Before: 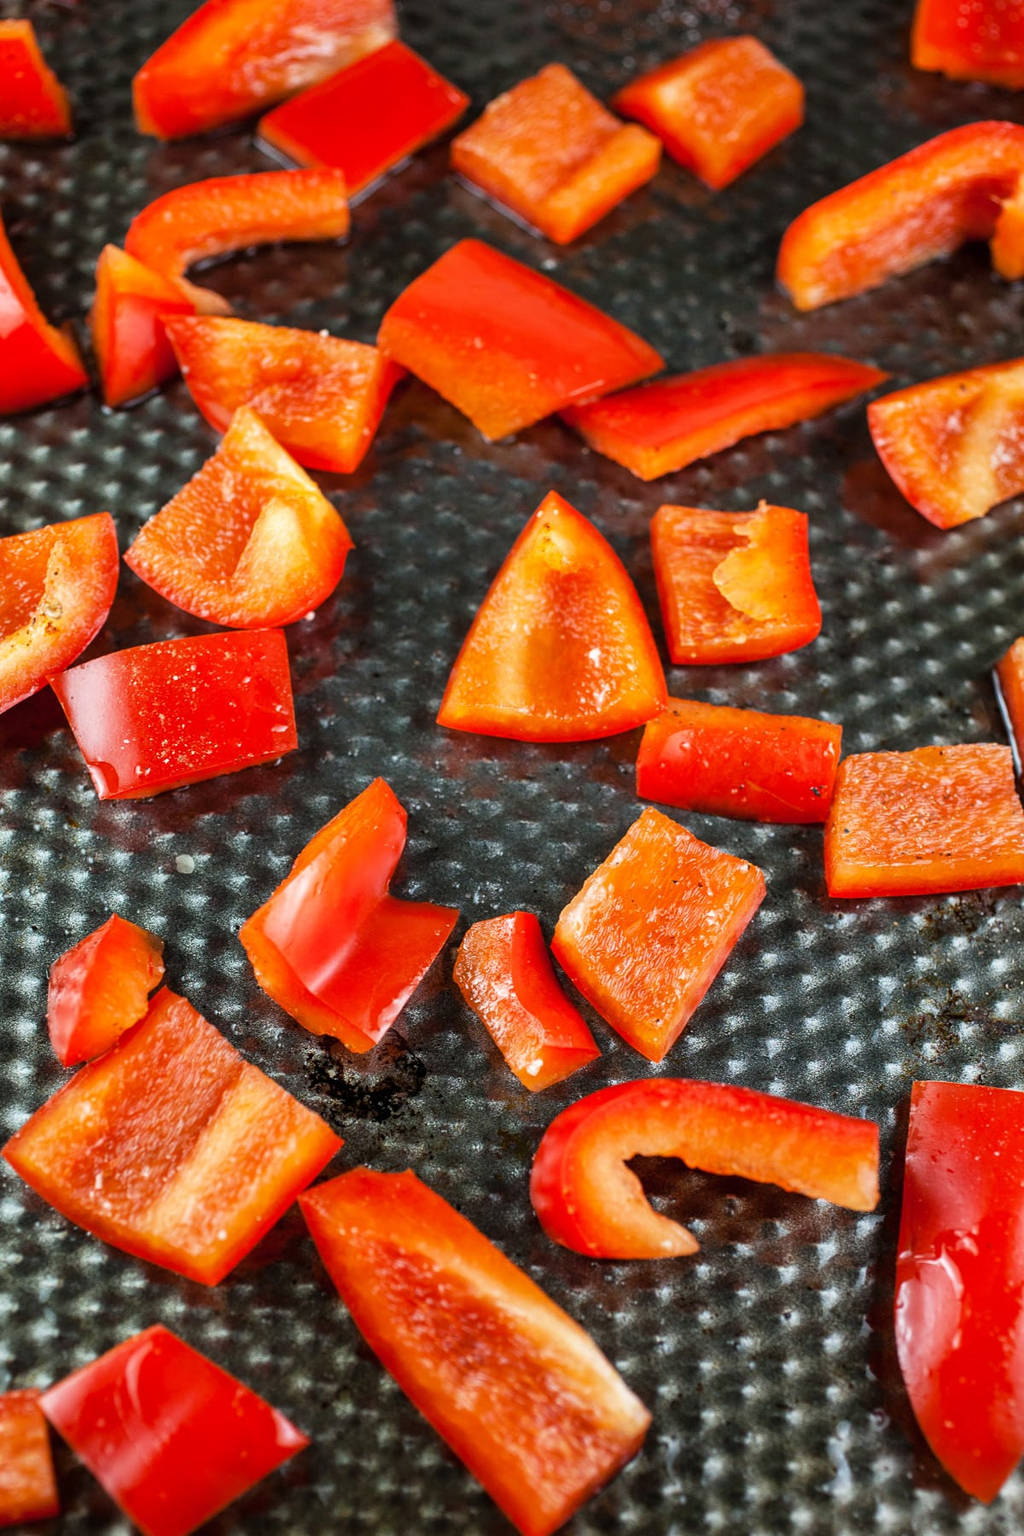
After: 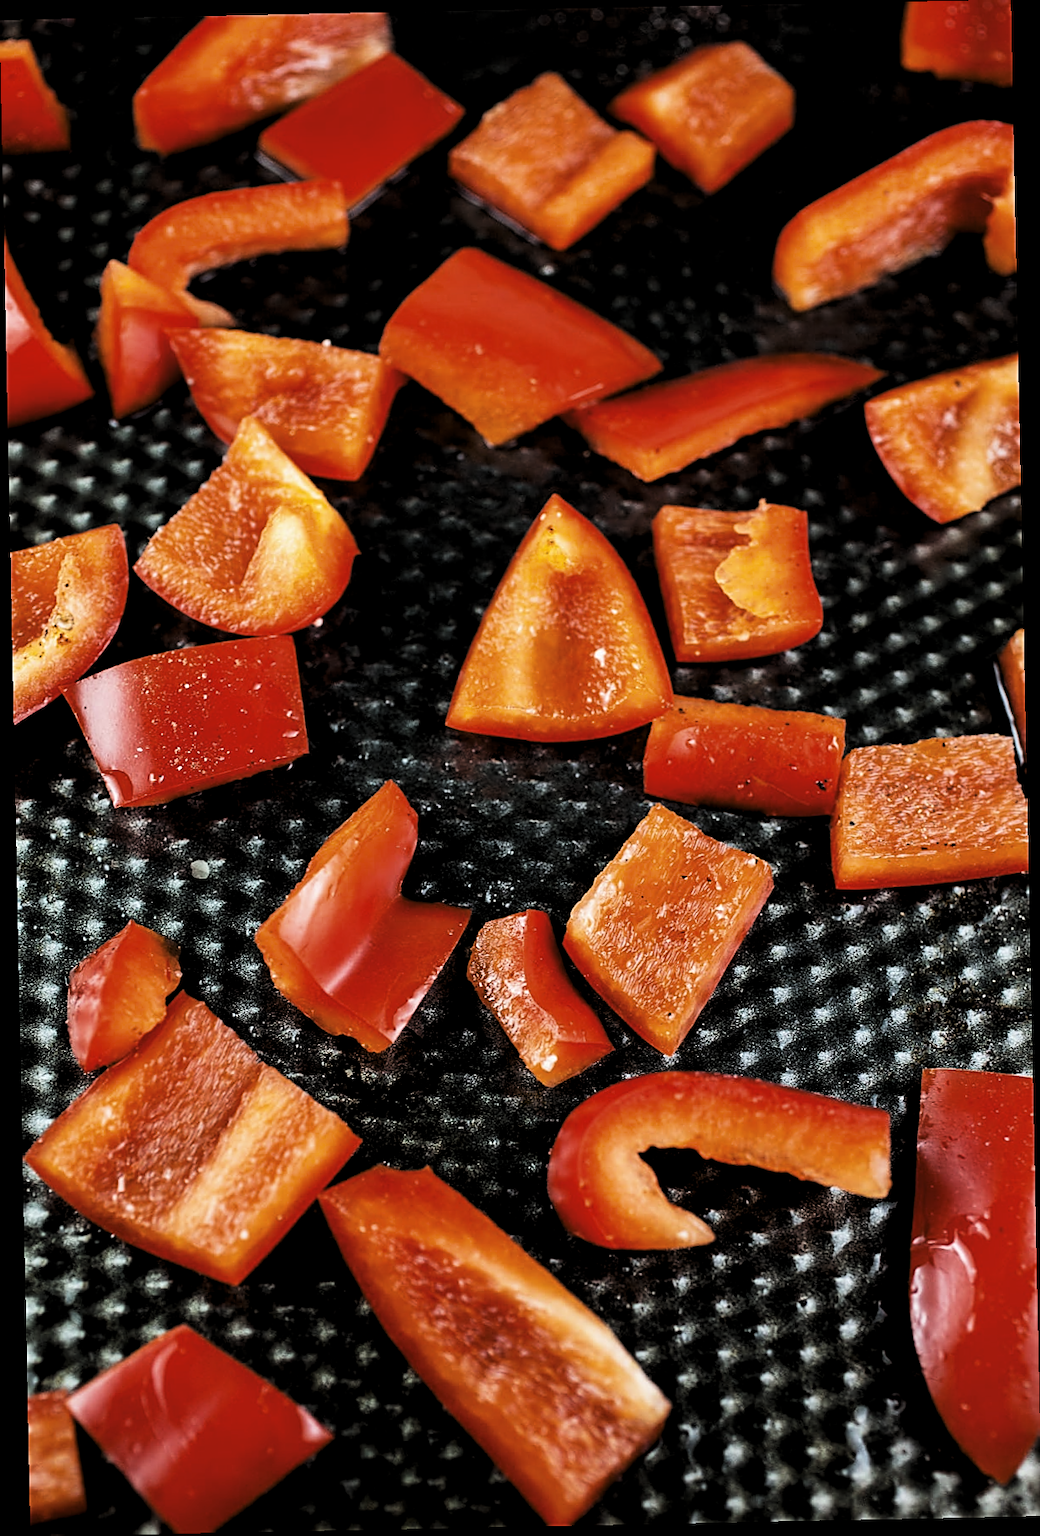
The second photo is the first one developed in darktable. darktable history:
rotate and perspective: rotation -1.17°, automatic cropping off
sharpen: on, module defaults
levels: levels [0.101, 0.578, 0.953]
filmic rgb: black relative exposure -16 EV, white relative exposure 6.29 EV, hardness 5.1, contrast 1.35
